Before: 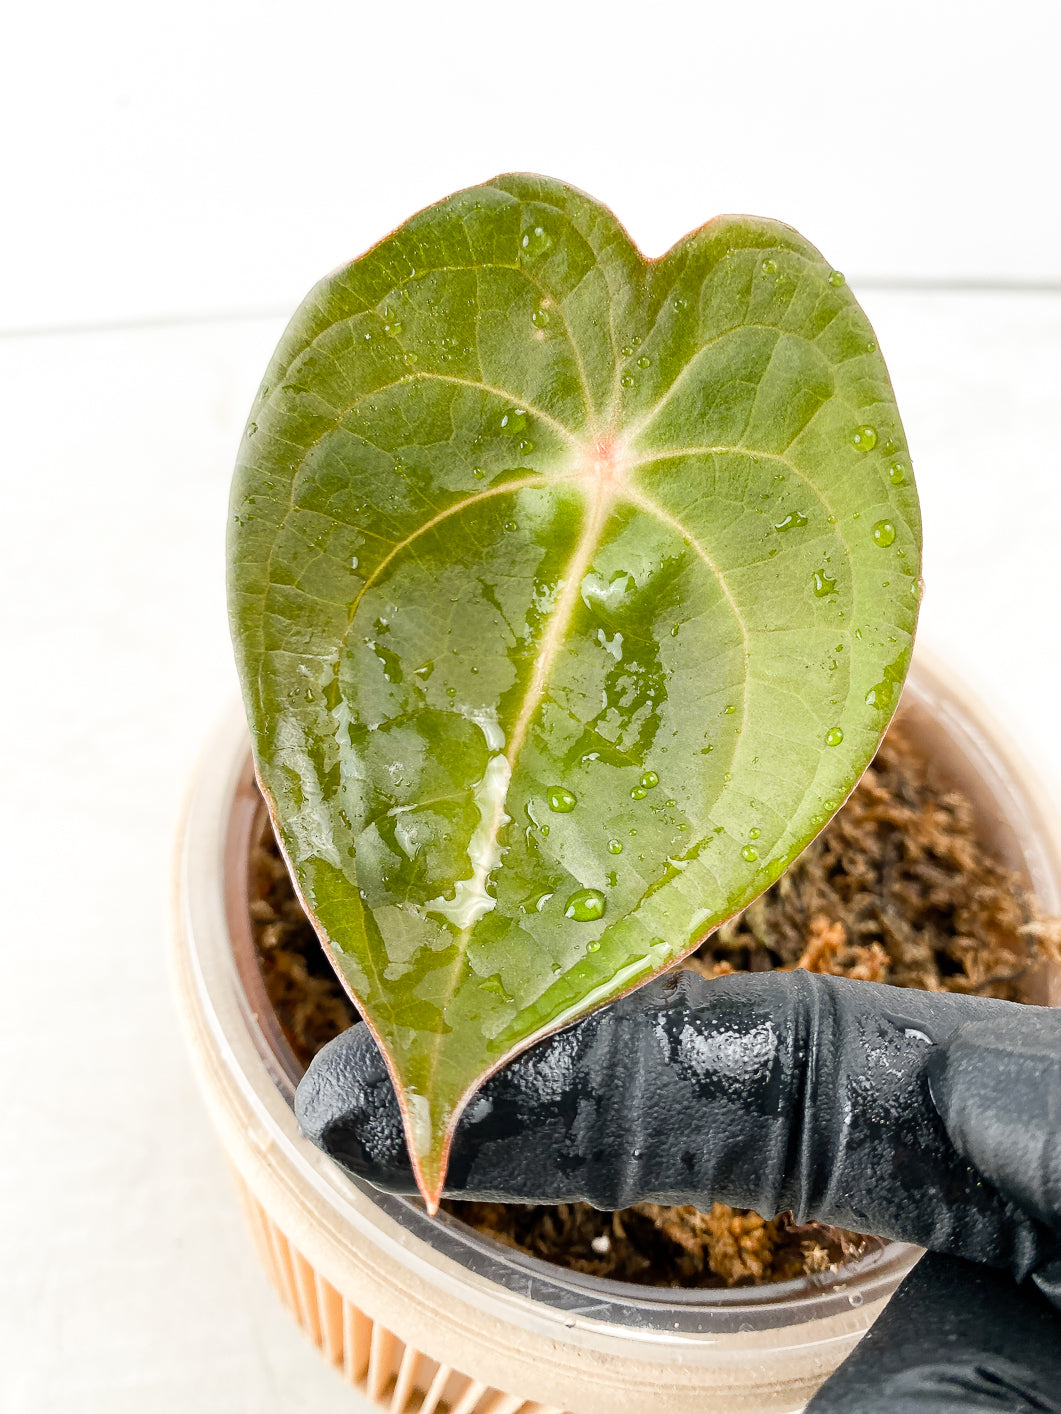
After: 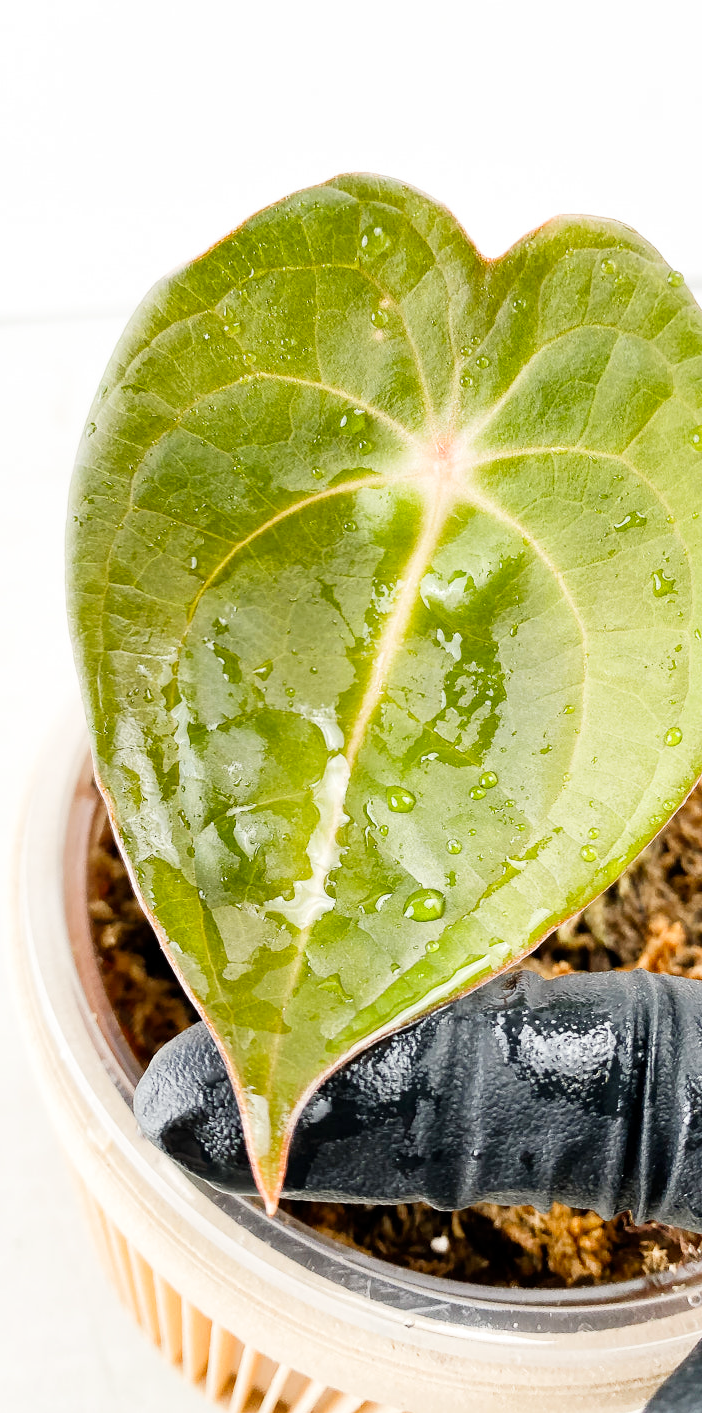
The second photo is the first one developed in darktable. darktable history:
crop and rotate: left 15.225%, right 18.54%
tone curve: curves: ch0 [(0, 0) (0.004, 0.001) (0.133, 0.112) (0.325, 0.362) (0.832, 0.893) (1, 1)], preserve colors none
